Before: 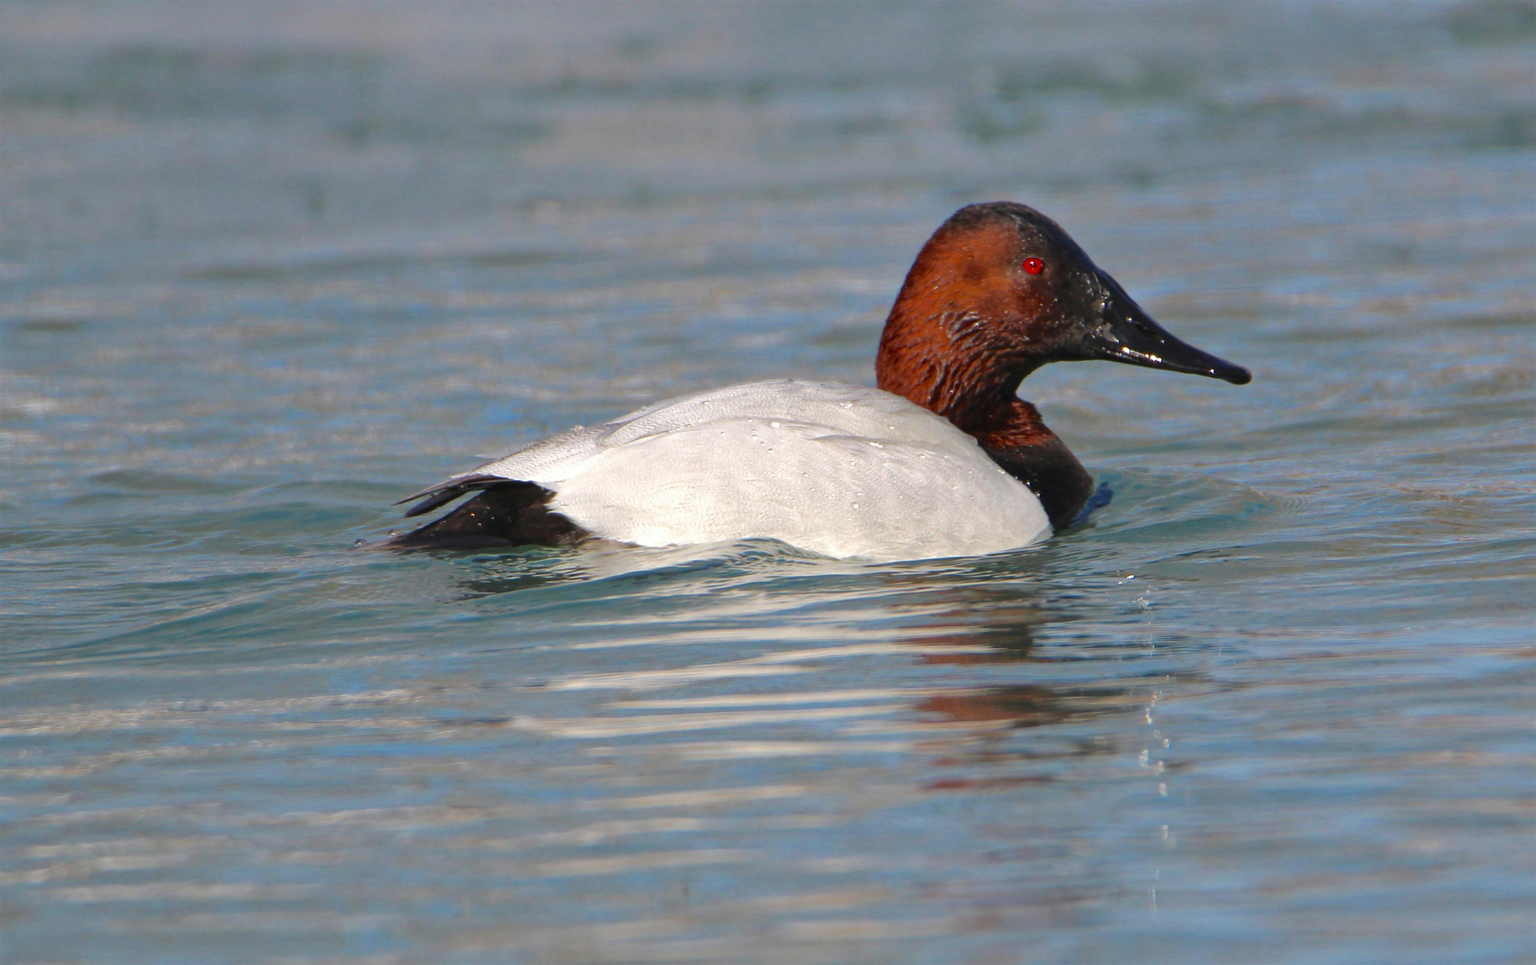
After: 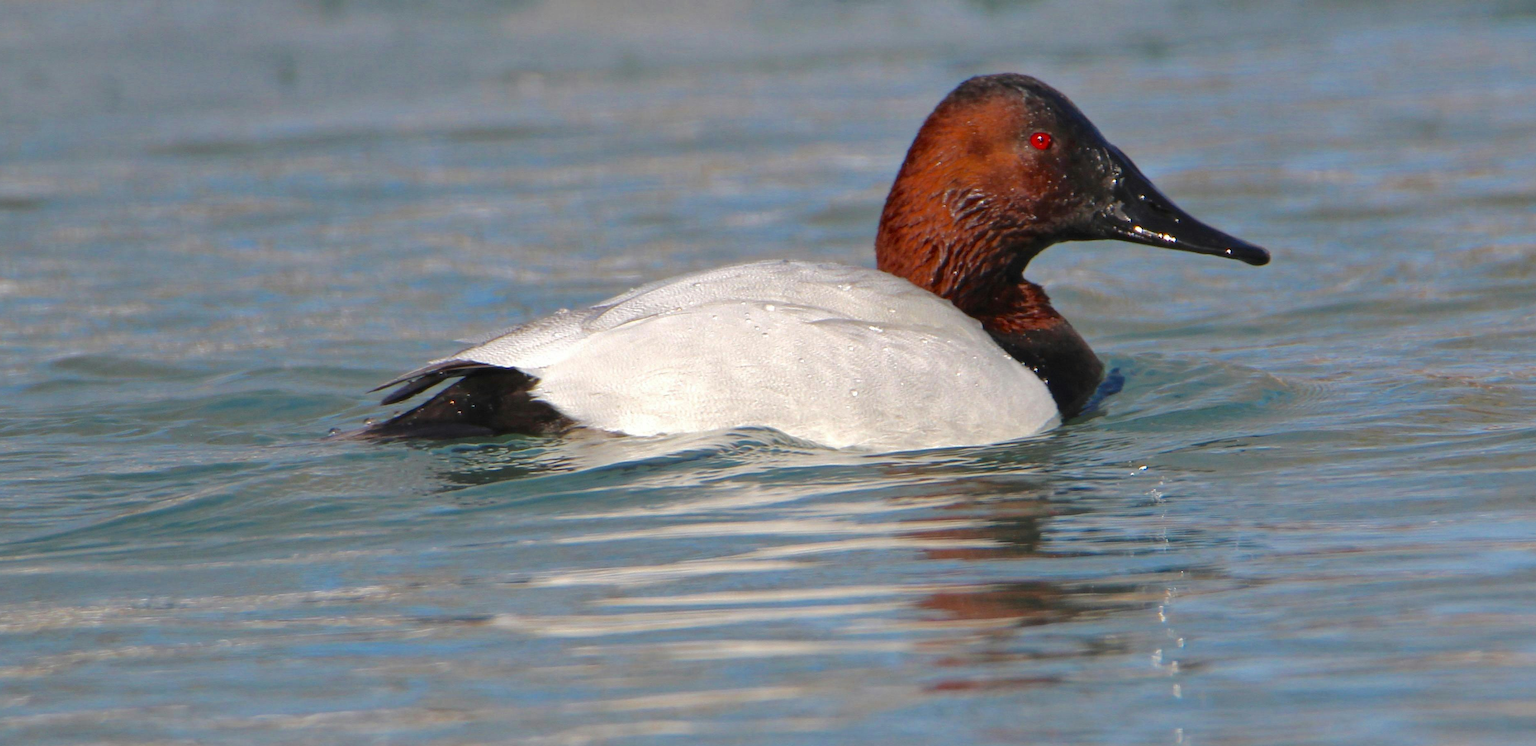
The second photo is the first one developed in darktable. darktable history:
crop and rotate: left 2.775%, top 13.704%, right 1.994%, bottom 12.623%
